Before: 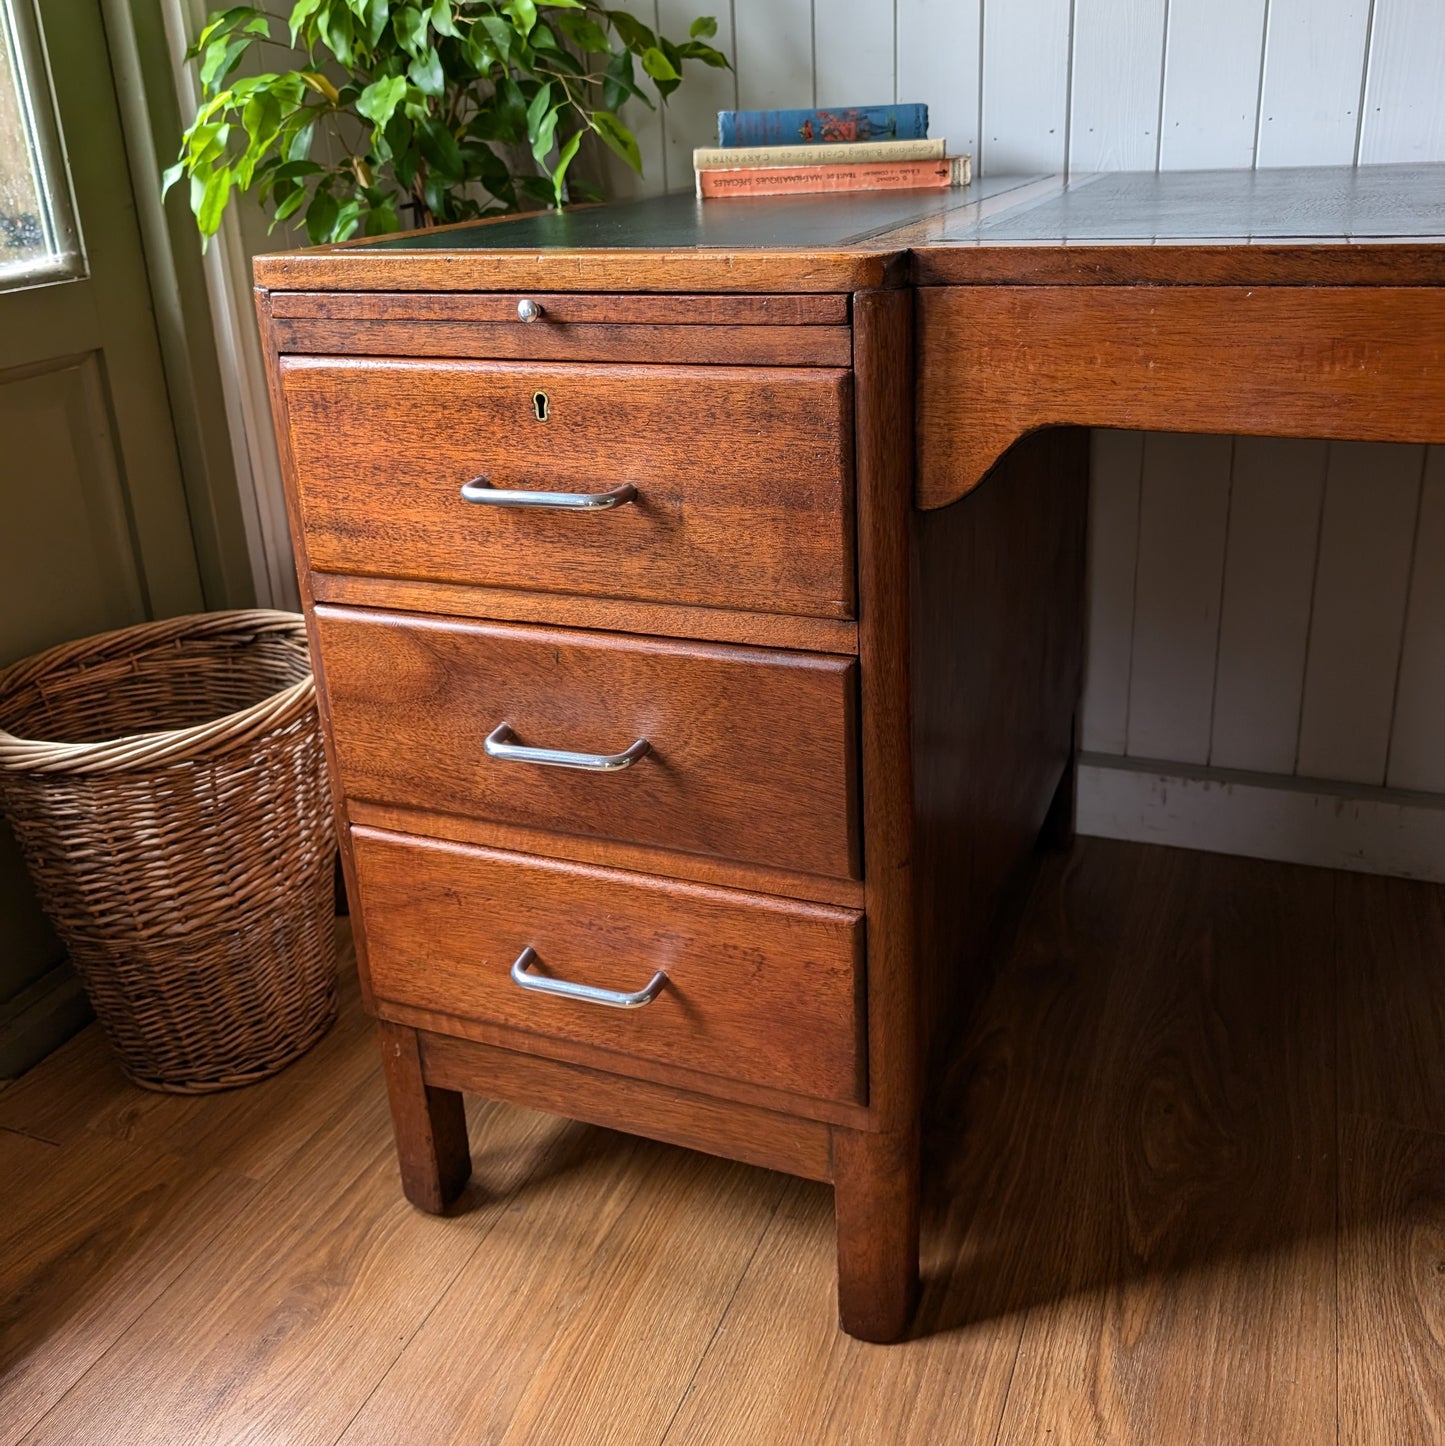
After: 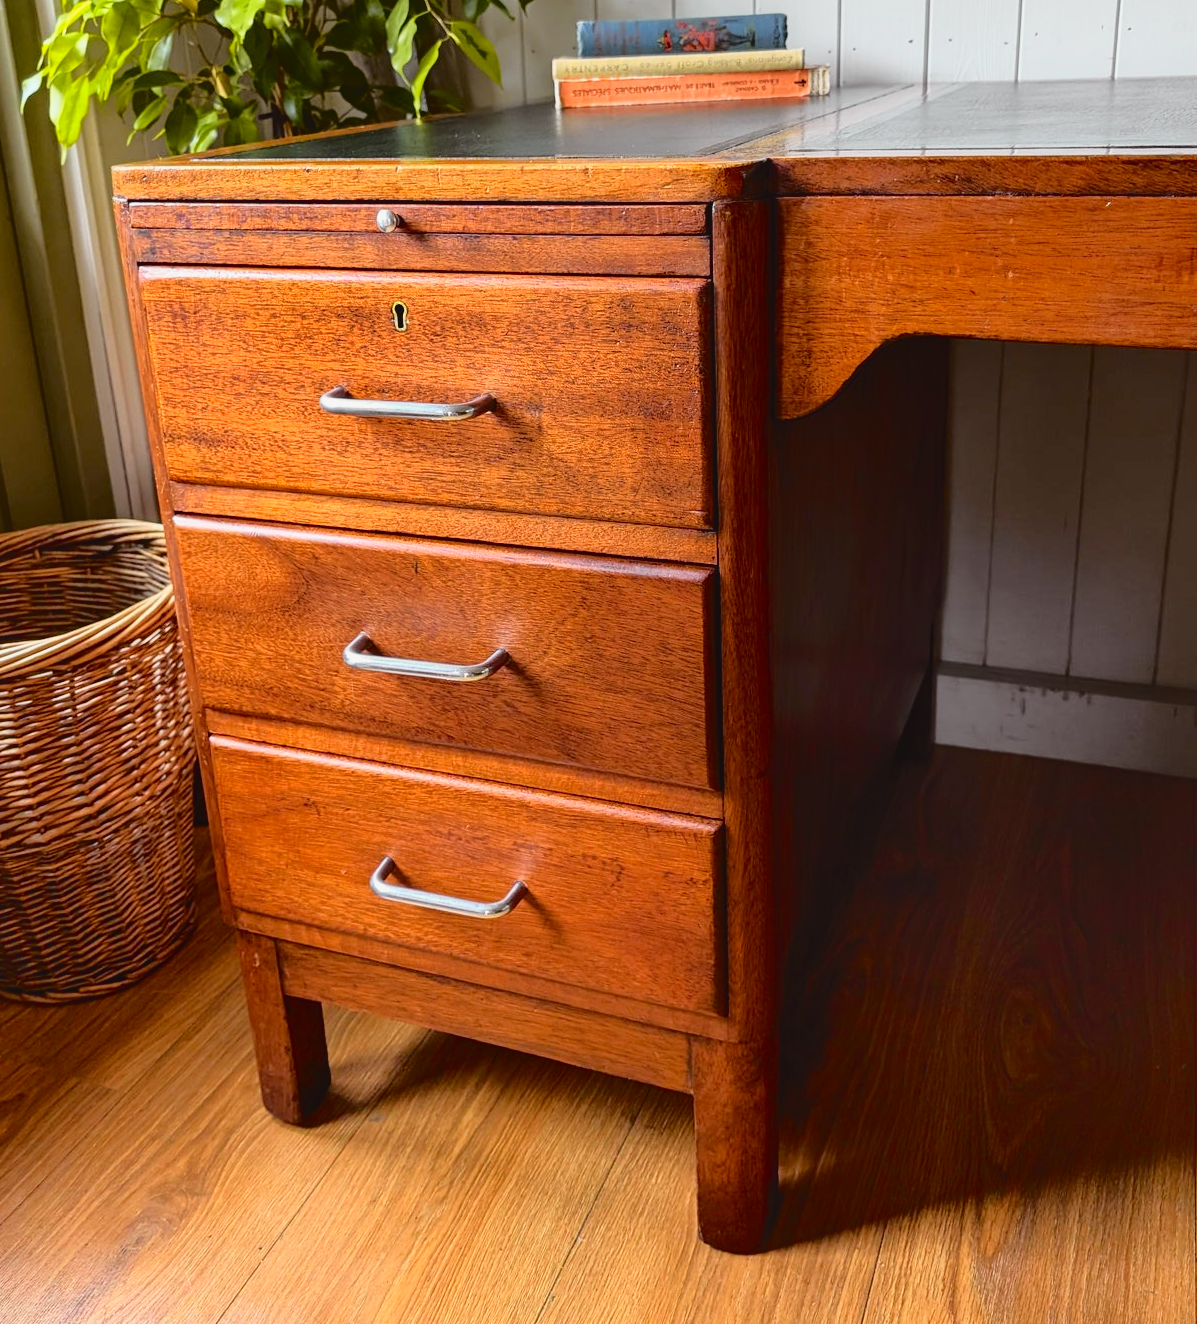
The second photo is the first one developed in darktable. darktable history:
shadows and highlights: shadows 62.66, white point adjustment 0.37, highlights -34.44, compress 83.82%
color balance: mode lift, gamma, gain (sRGB), lift [1, 1.049, 1, 1]
crop: left 9.807%, top 6.259%, right 7.334%, bottom 2.177%
tone curve: curves: ch0 [(0, 0.029) (0.168, 0.142) (0.359, 0.44) (0.469, 0.544) (0.634, 0.722) (0.858, 0.903) (1, 0.968)]; ch1 [(0, 0) (0.437, 0.453) (0.472, 0.47) (0.502, 0.502) (0.54, 0.534) (0.57, 0.592) (0.618, 0.66) (0.699, 0.749) (0.859, 0.919) (1, 1)]; ch2 [(0, 0) (0.33, 0.301) (0.421, 0.443) (0.476, 0.498) (0.505, 0.503) (0.547, 0.557) (0.586, 0.634) (0.608, 0.676) (1, 1)], color space Lab, independent channels, preserve colors none
